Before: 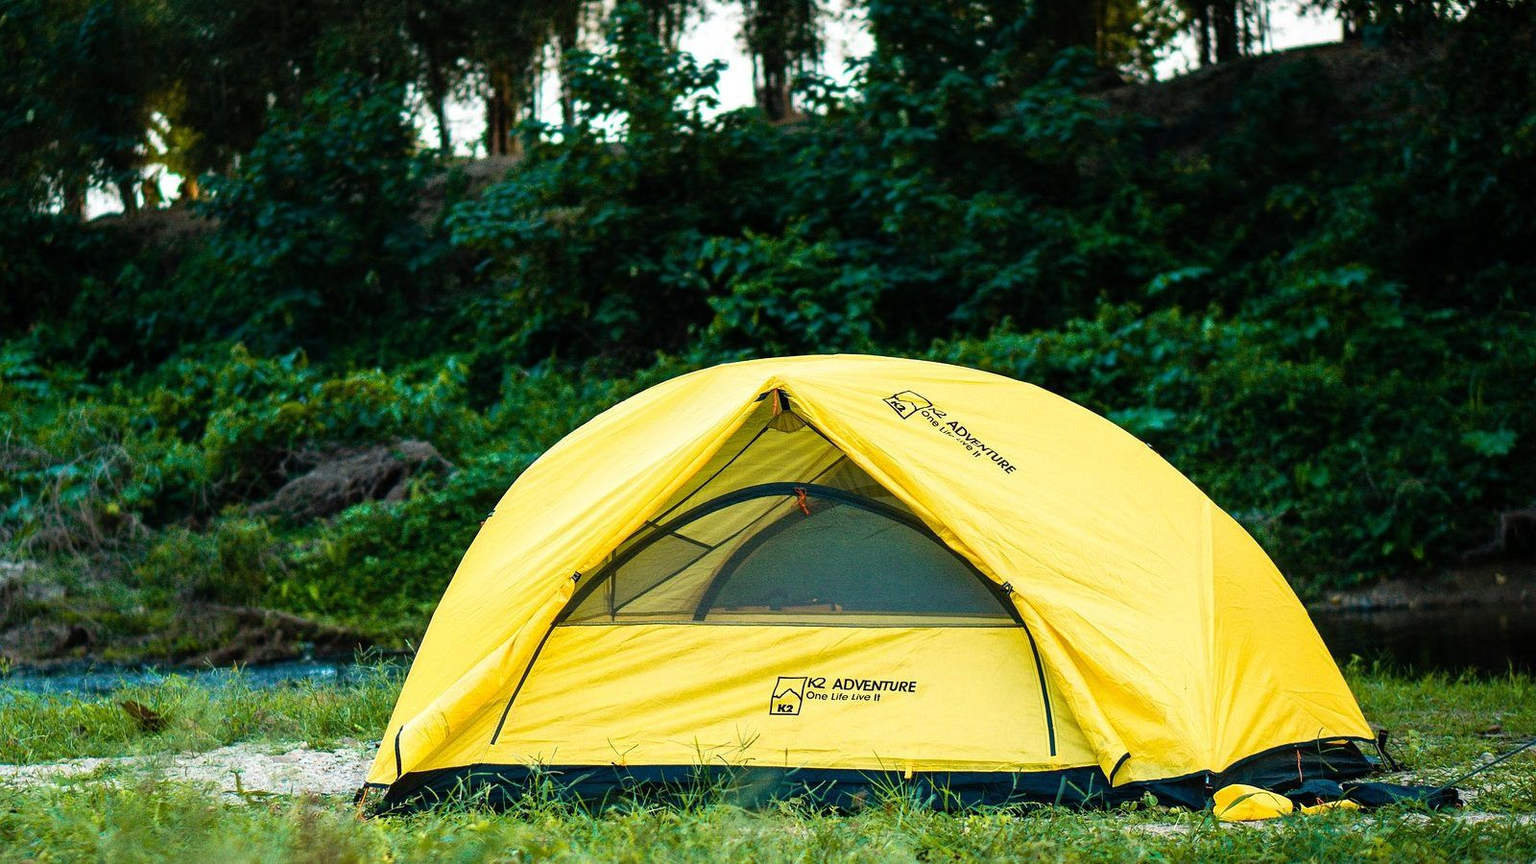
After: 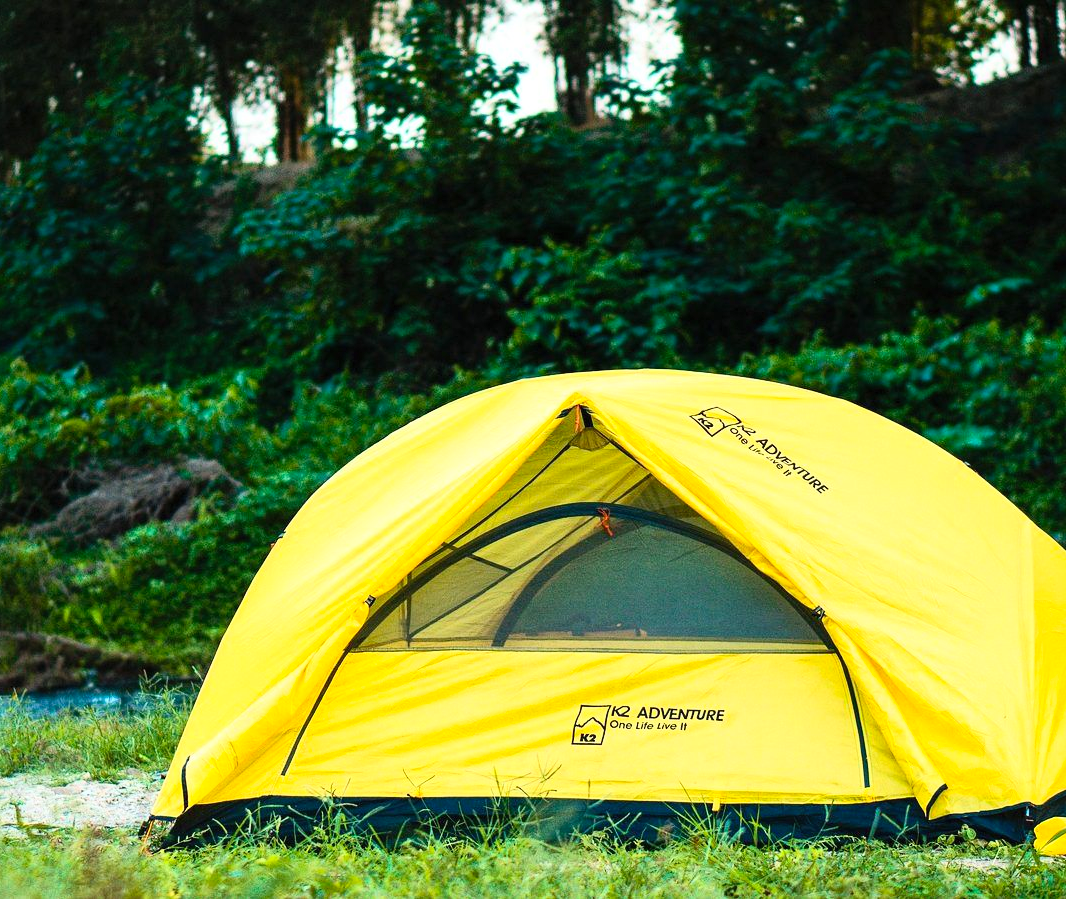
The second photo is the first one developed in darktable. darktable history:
contrast brightness saturation: contrast 0.2, brightness 0.16, saturation 0.22
color correction: highlights a* -0.182, highlights b* -0.124
crop and rotate: left 14.385%, right 18.948%
